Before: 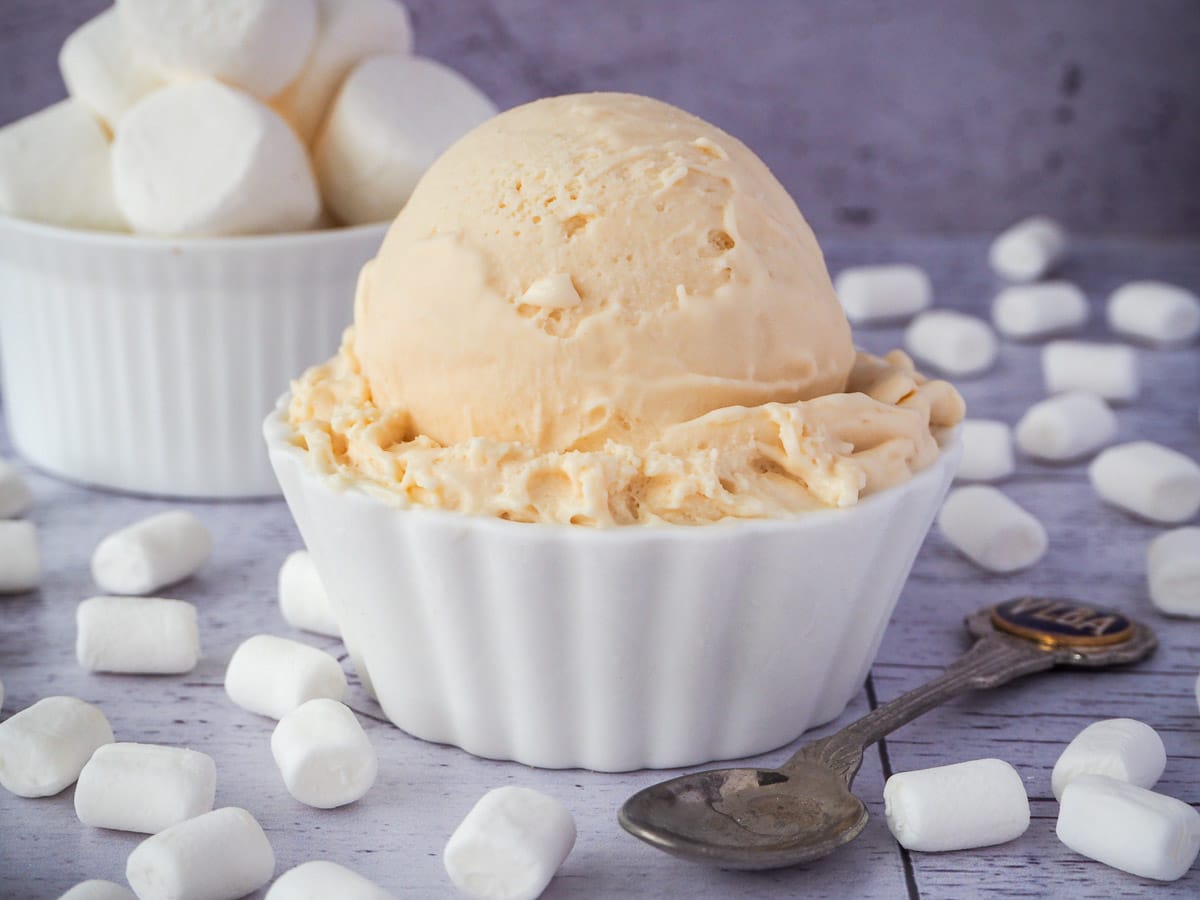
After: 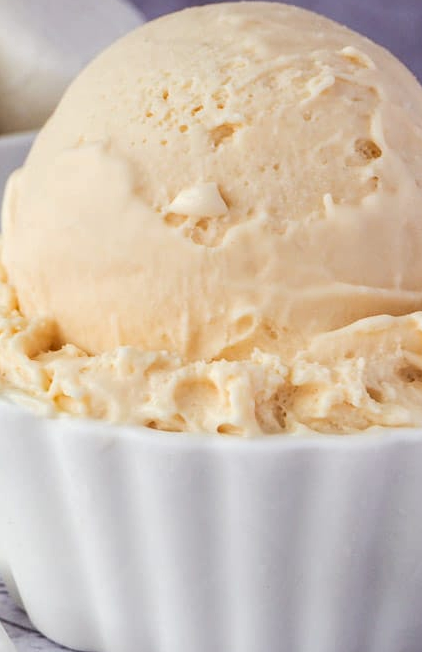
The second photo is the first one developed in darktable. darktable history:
crop and rotate: left 29.476%, top 10.214%, right 35.32%, bottom 17.333%
local contrast: on, module defaults
